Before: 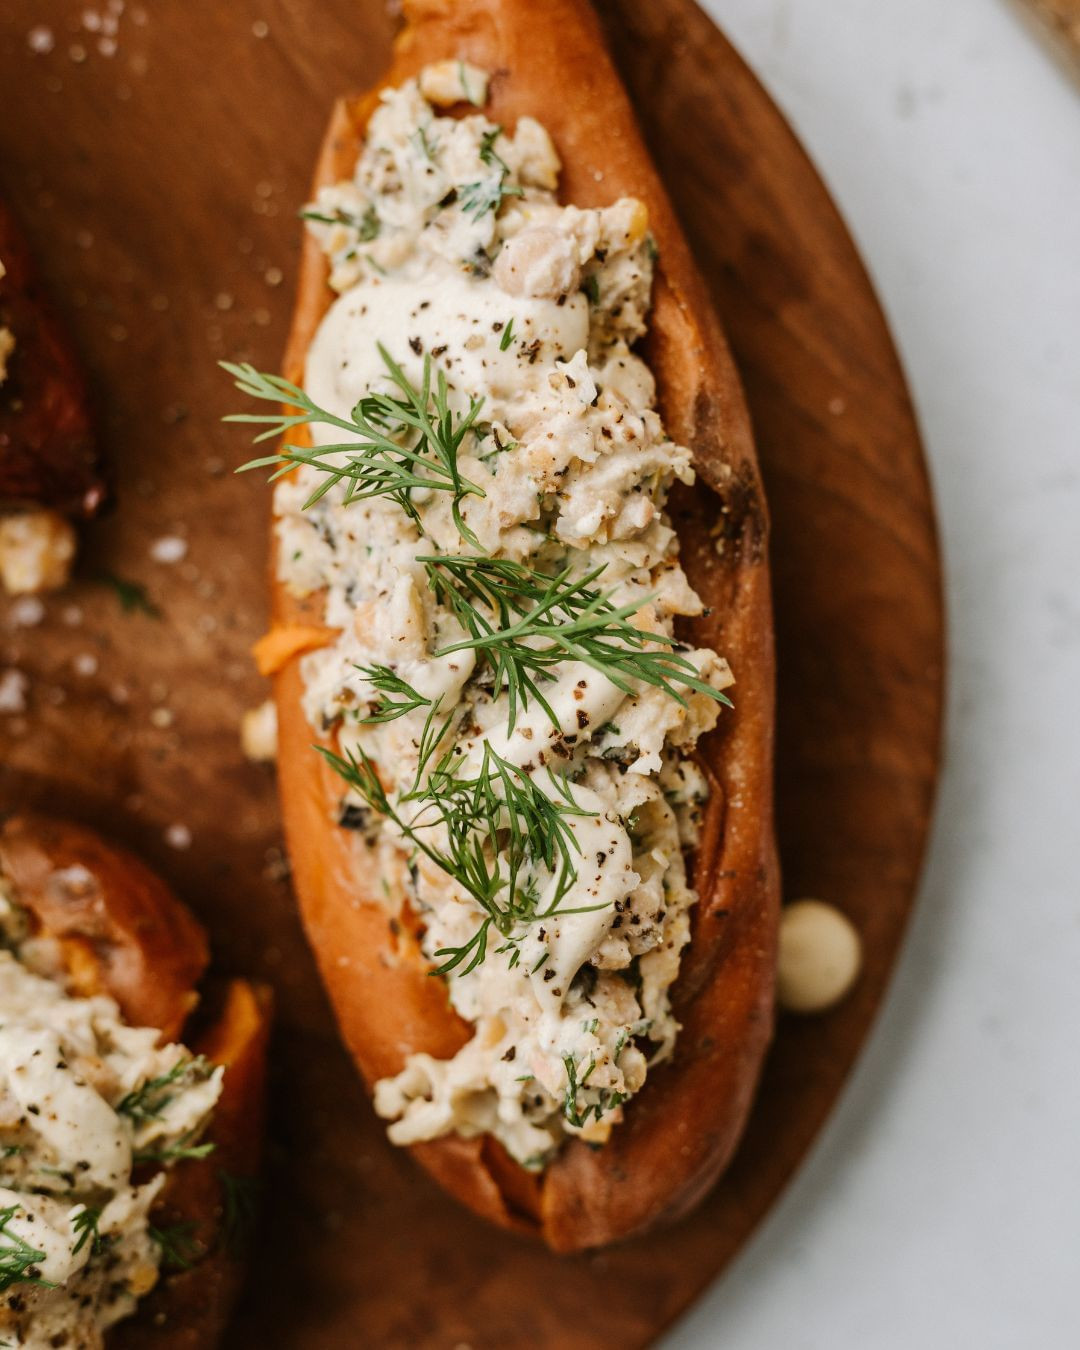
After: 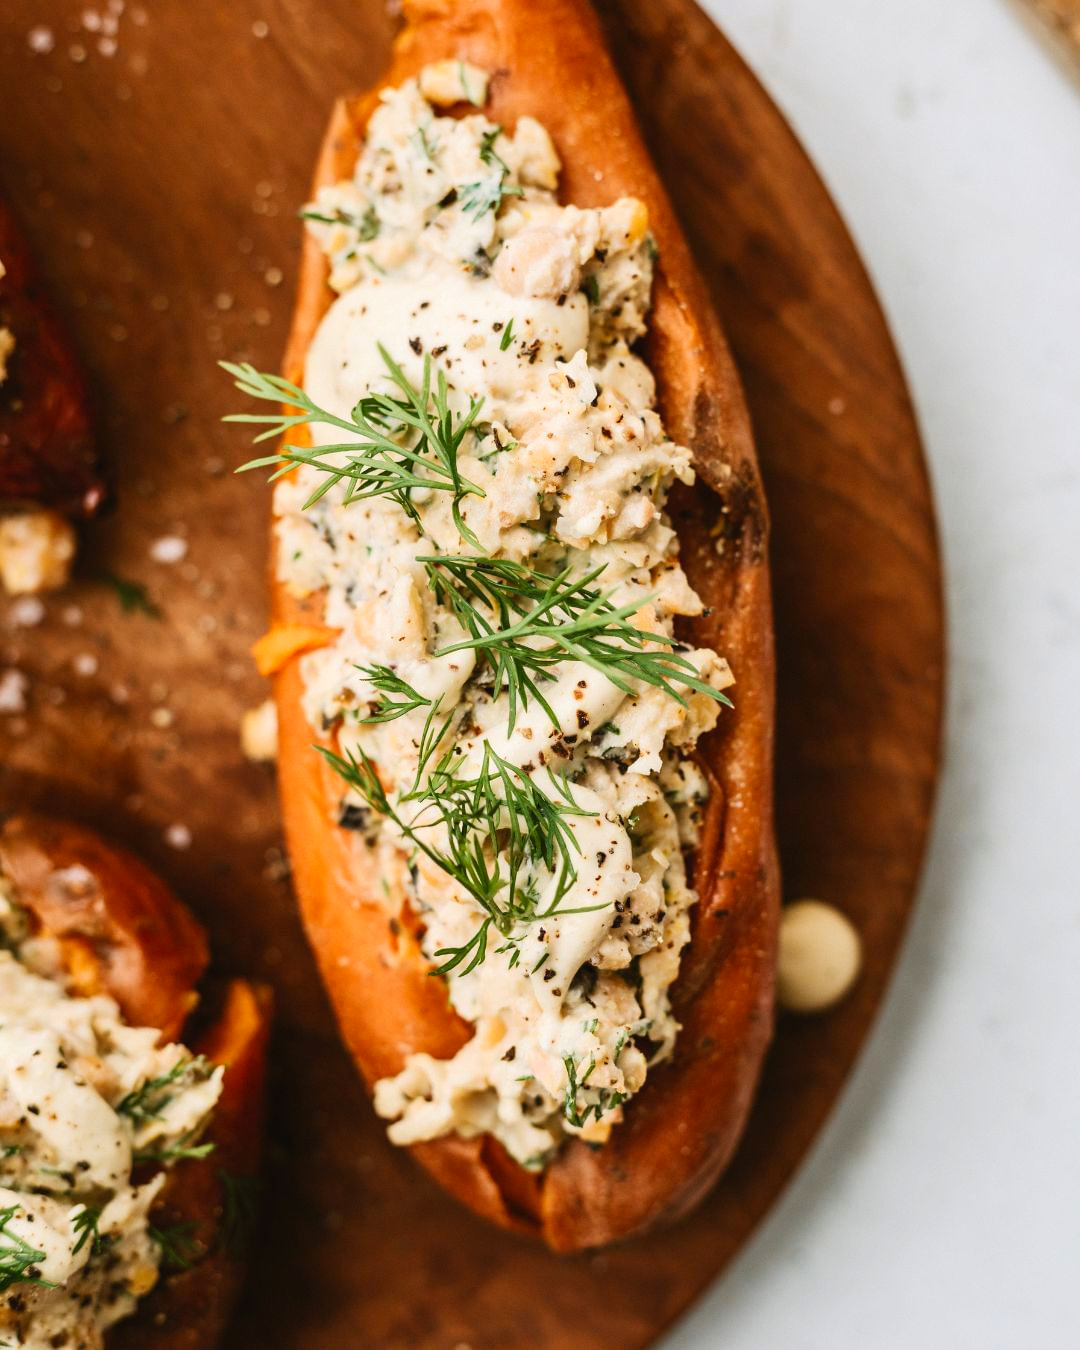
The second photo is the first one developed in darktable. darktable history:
contrast brightness saturation: contrast 0.202, brightness 0.161, saturation 0.22
